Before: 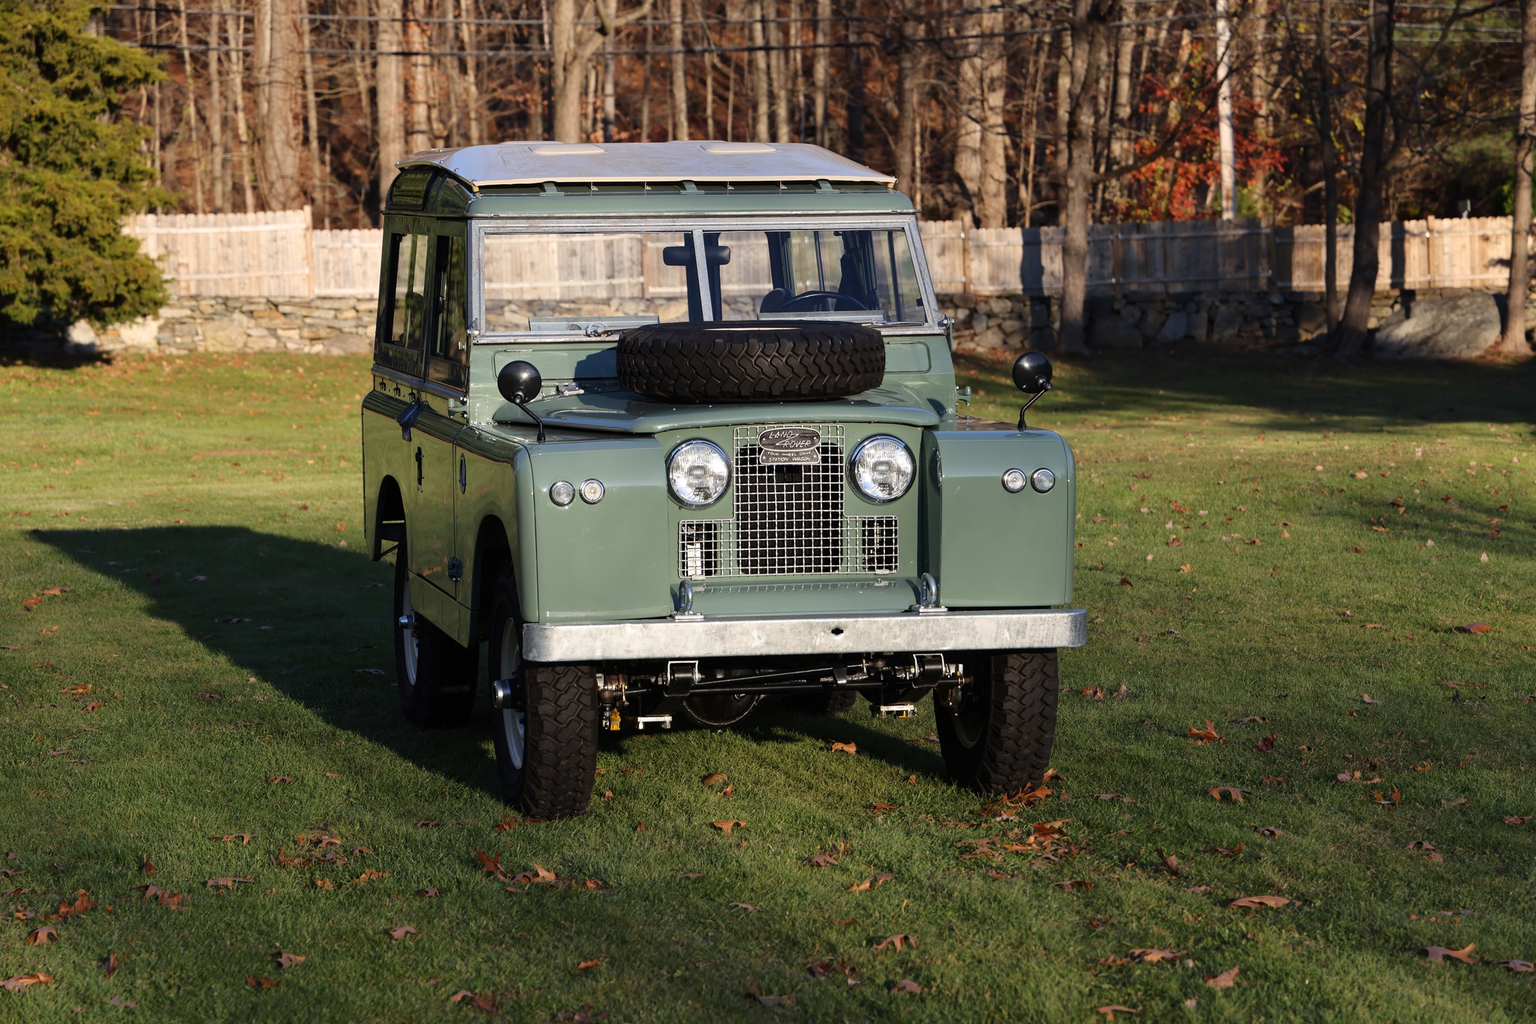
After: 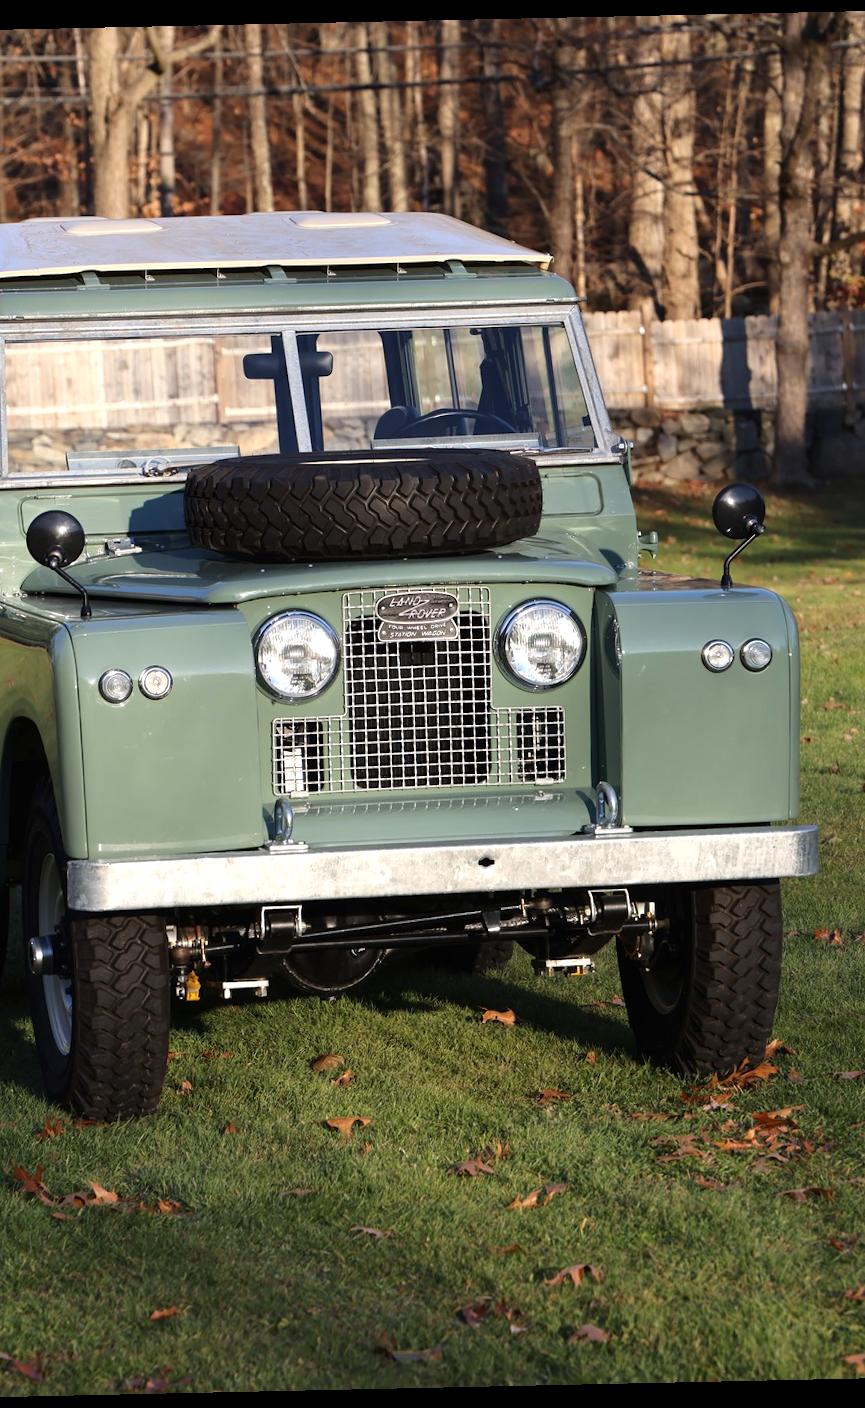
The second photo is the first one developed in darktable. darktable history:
exposure: exposure 0.4 EV, compensate highlight preservation false
rotate and perspective: rotation -1.24°, automatic cropping off
crop: left 31.229%, right 27.105%
